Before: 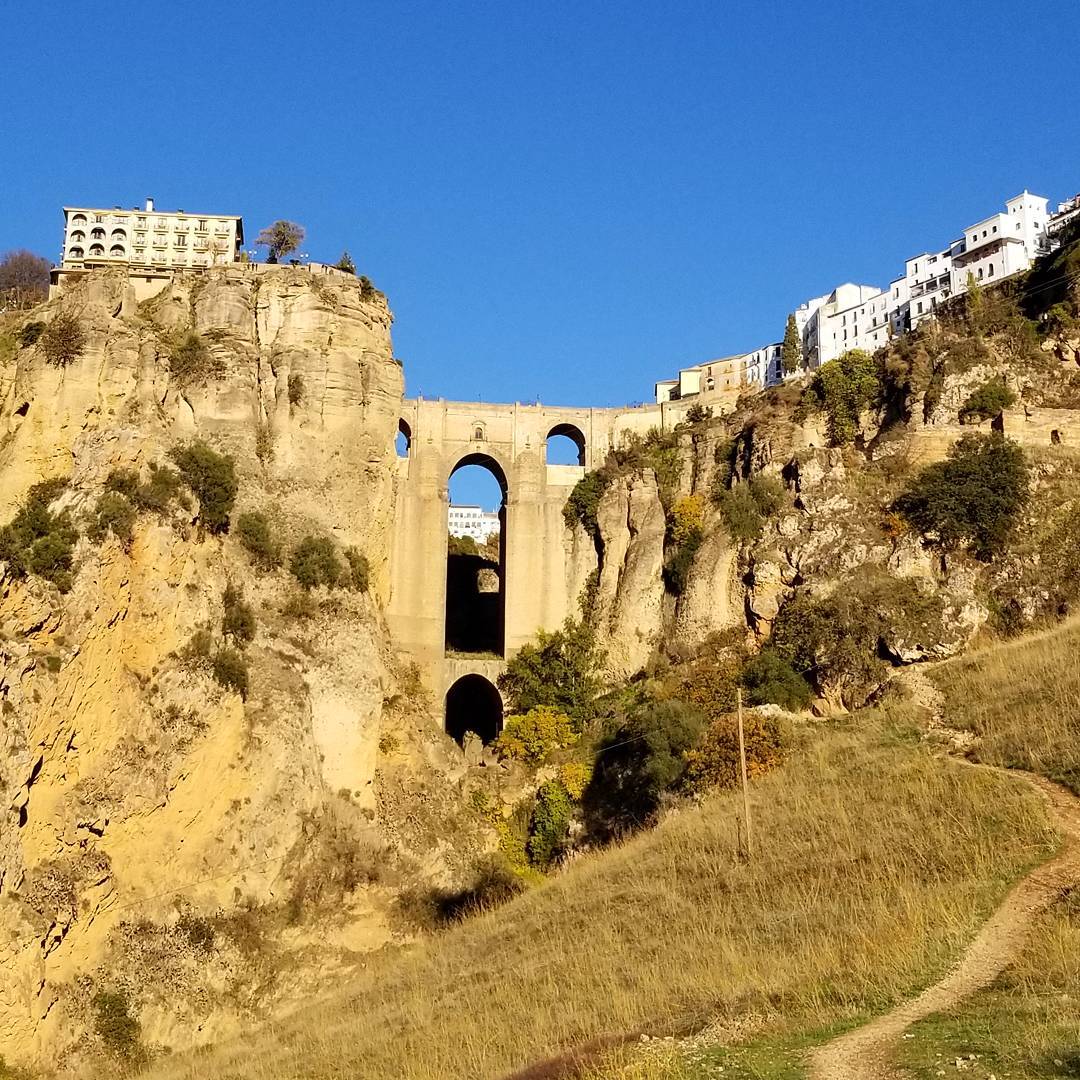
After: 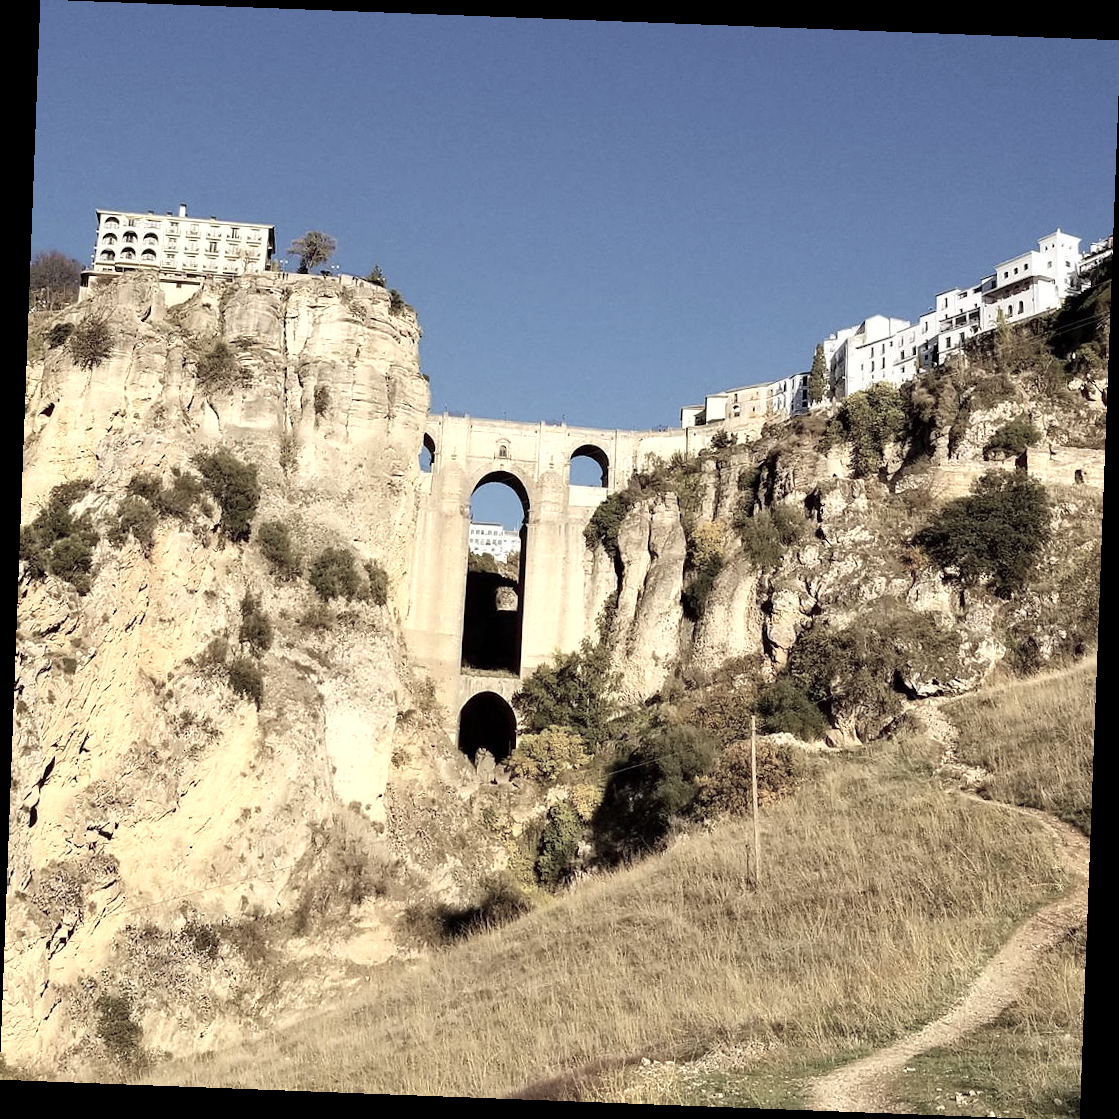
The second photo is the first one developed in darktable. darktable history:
rotate and perspective: rotation 2.17°, automatic cropping off
color zones: curves: ch0 [(0, 0.6) (0.129, 0.585) (0.193, 0.596) (0.429, 0.5) (0.571, 0.5) (0.714, 0.5) (0.857, 0.5) (1, 0.6)]; ch1 [(0, 0.453) (0.112, 0.245) (0.213, 0.252) (0.429, 0.233) (0.571, 0.231) (0.683, 0.242) (0.857, 0.296) (1, 0.453)]
